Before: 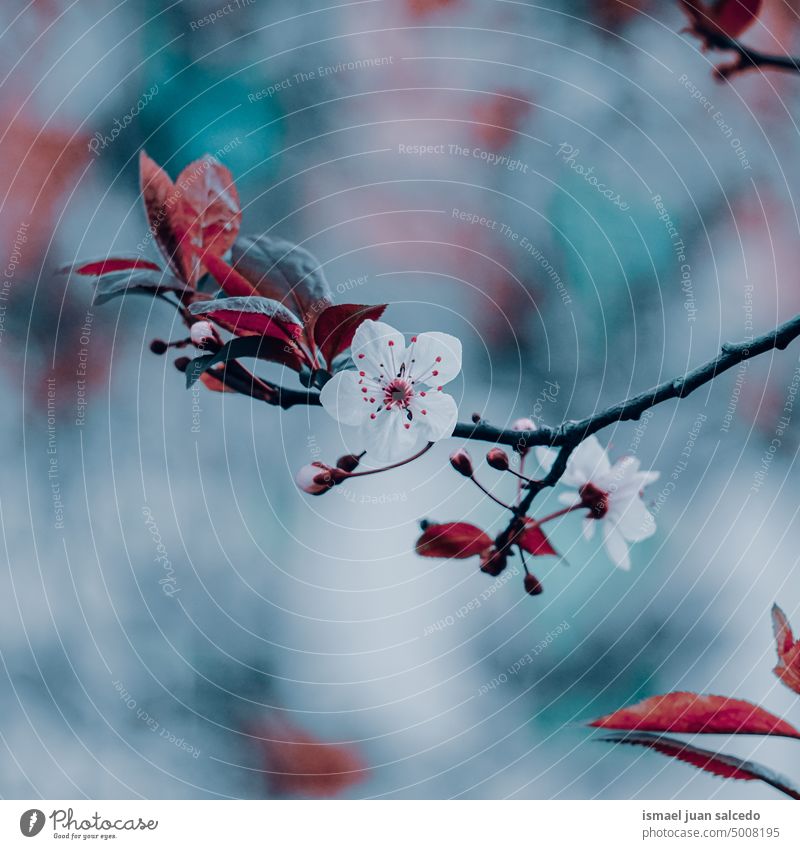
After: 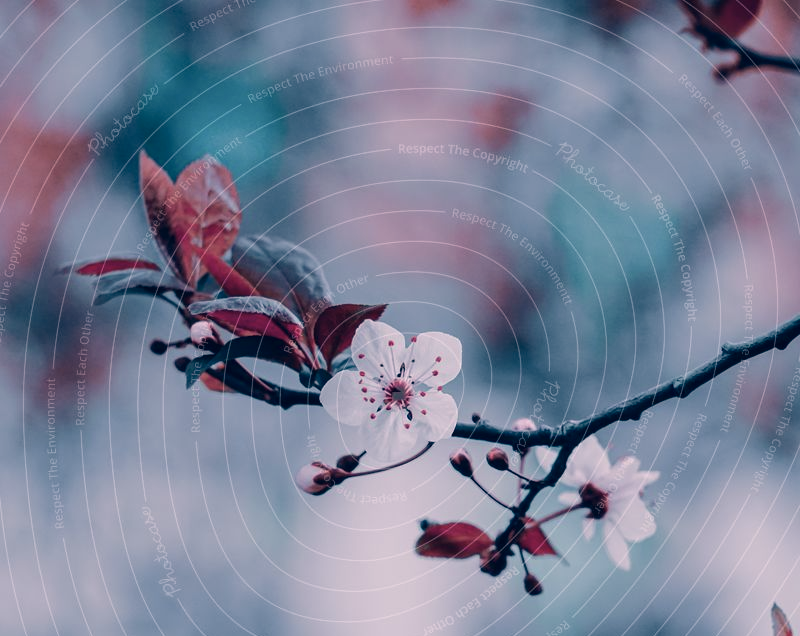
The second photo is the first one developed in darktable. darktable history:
crop: bottom 24.988%
color correction: highlights a* 14.46, highlights b* 5.85, shadows a* -5.53, shadows b* -15.24, saturation 0.85
